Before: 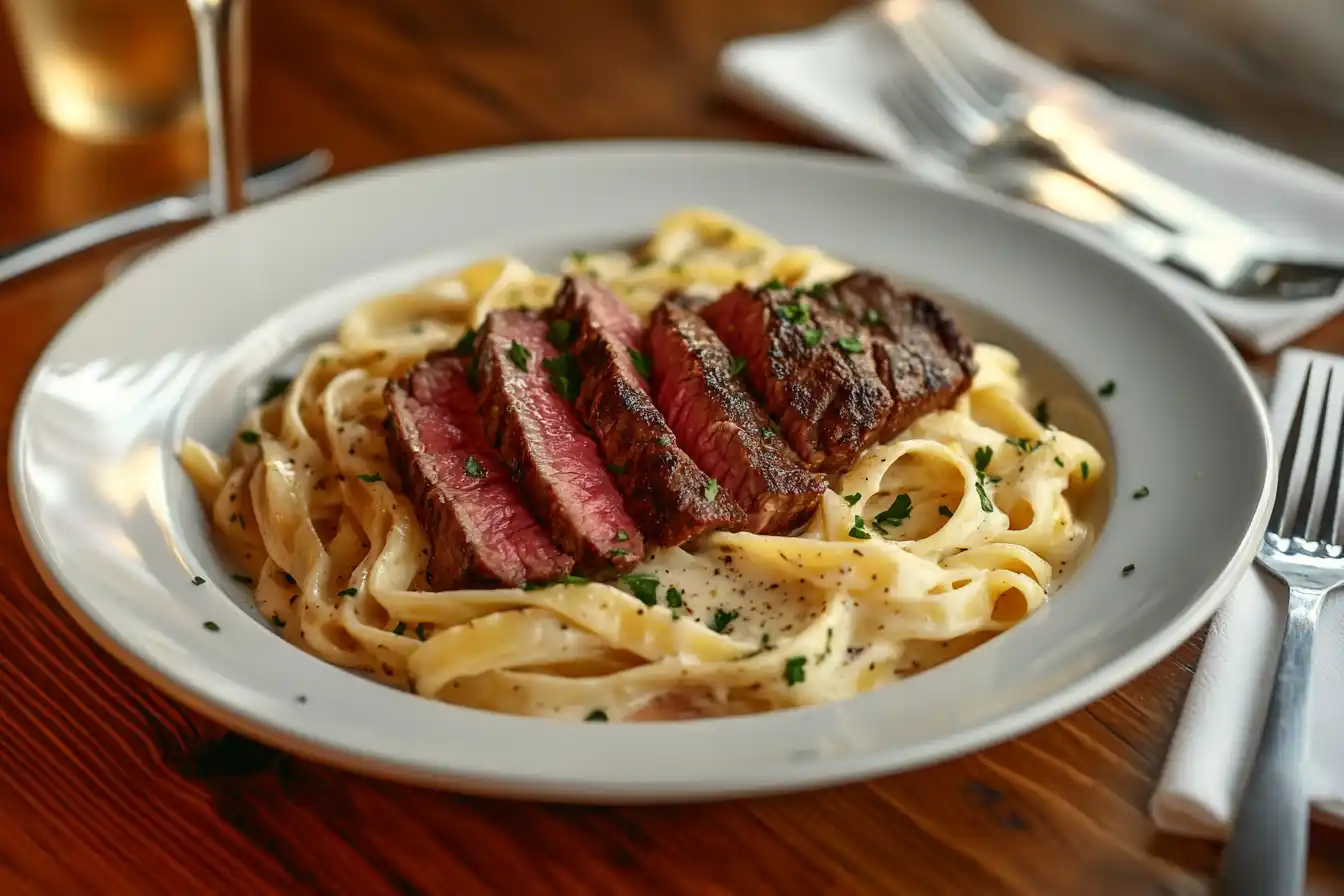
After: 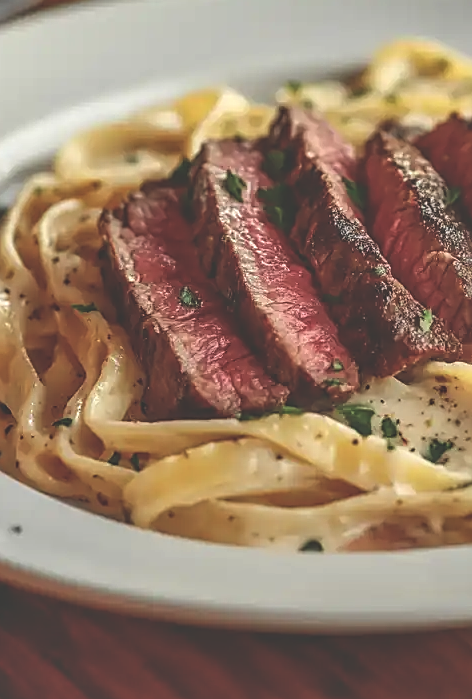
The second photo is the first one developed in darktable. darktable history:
crop and rotate: left 21.271%, top 18.986%, right 43.546%, bottom 3%
sharpen: on, module defaults
local contrast: on, module defaults
exposure: black level correction -0.042, exposure 0.059 EV, compensate highlight preservation false
shadows and highlights: shadows 36.81, highlights -28.09, soften with gaussian
